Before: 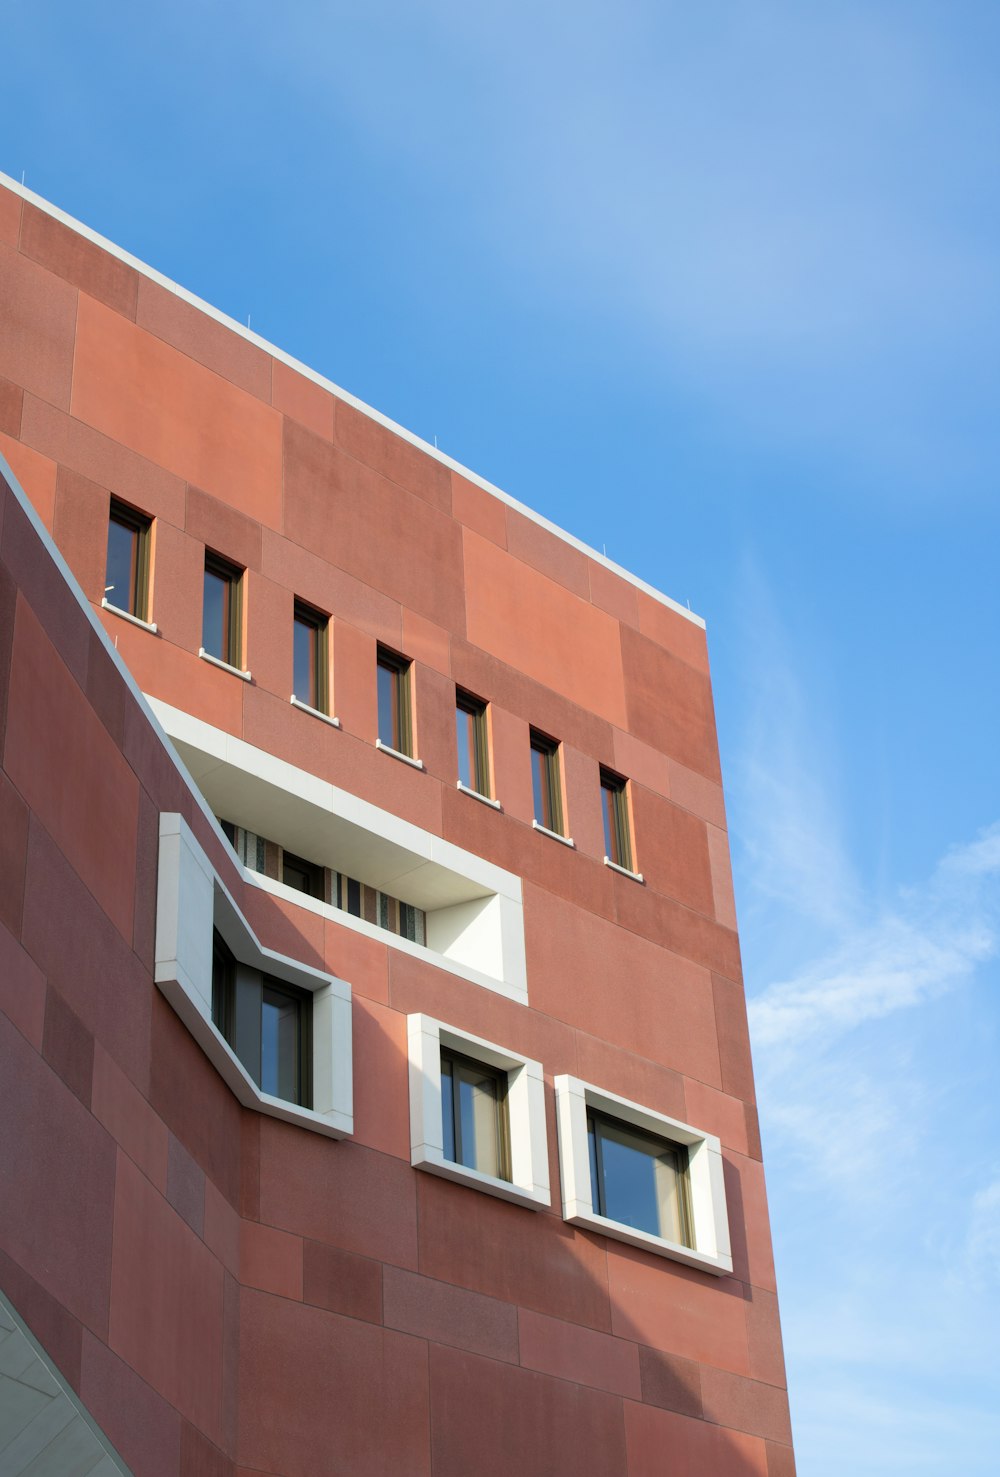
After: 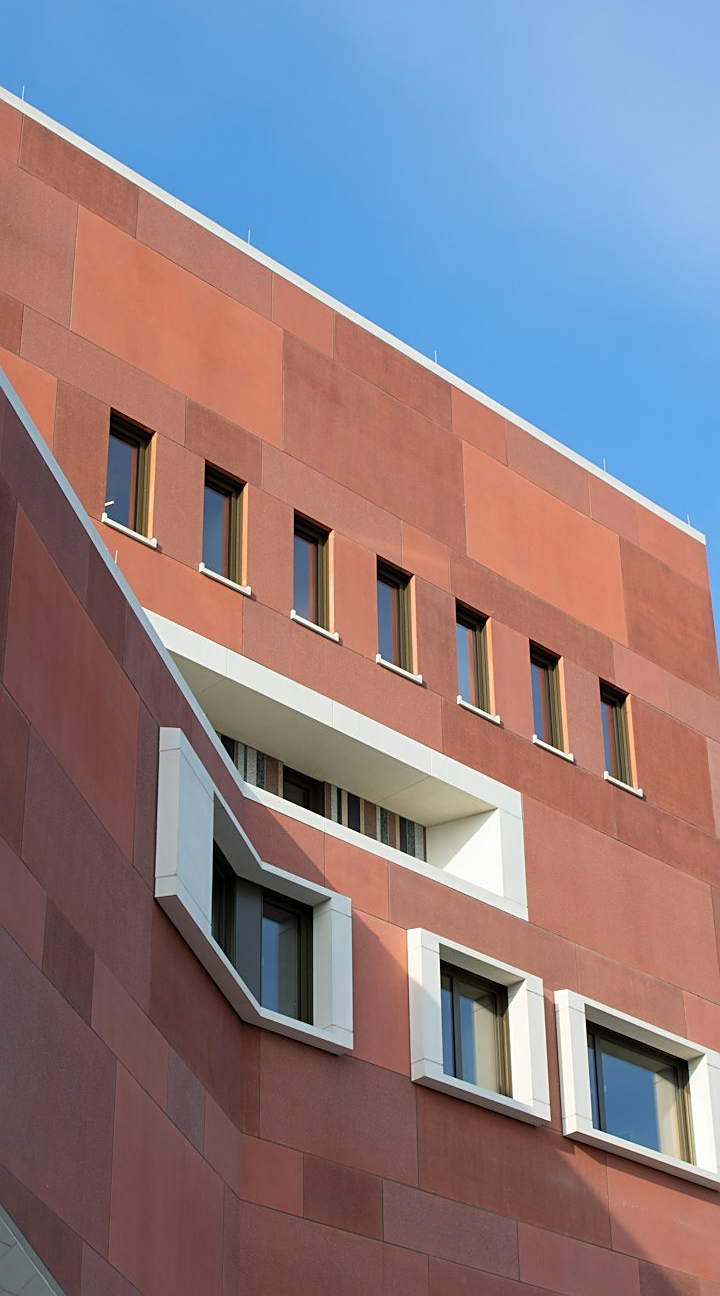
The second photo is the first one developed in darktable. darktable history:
sharpen: on, module defaults
crop: top 5.803%, right 27.864%, bottom 5.804%
